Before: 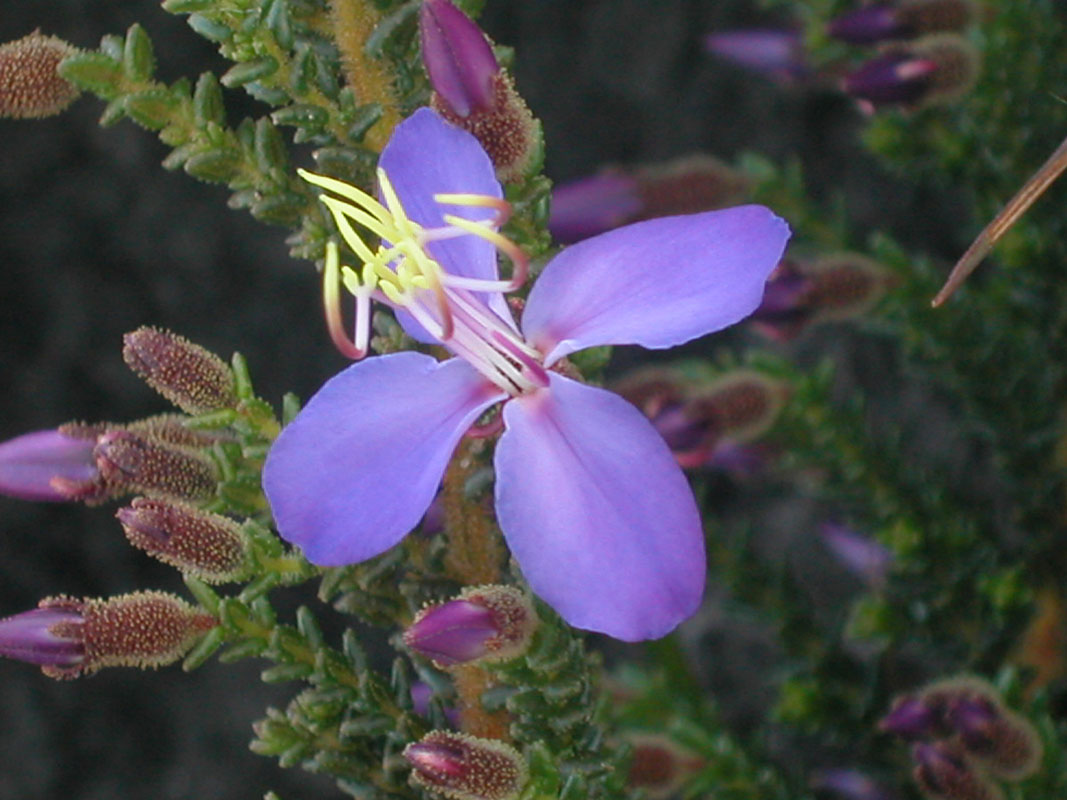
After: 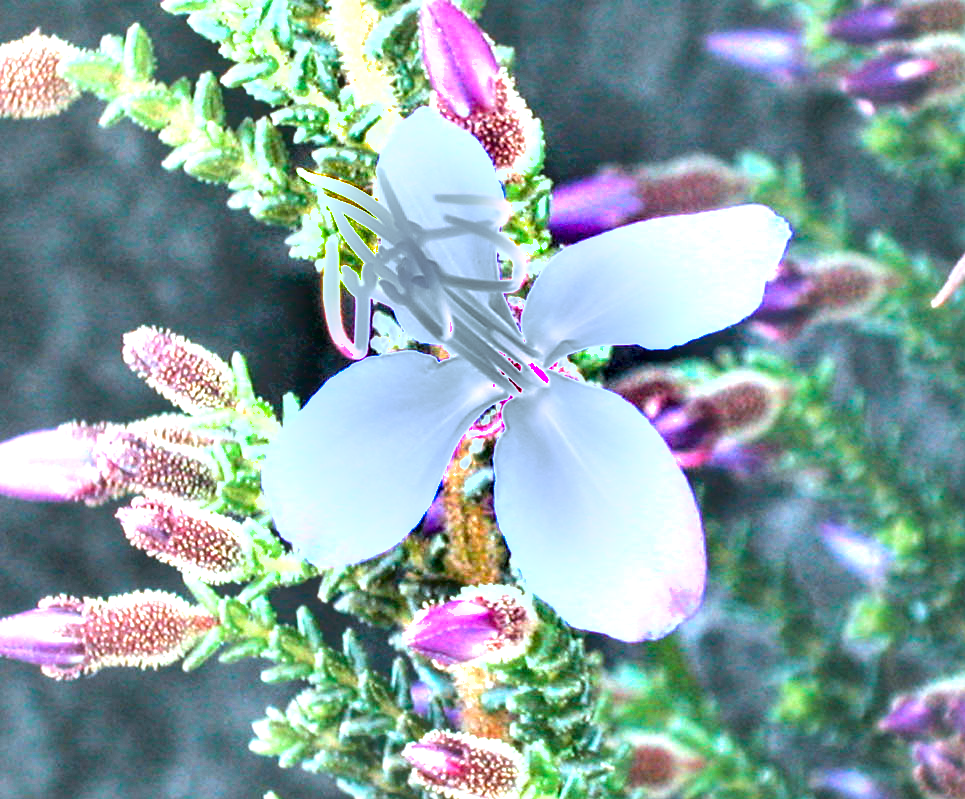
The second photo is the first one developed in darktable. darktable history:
crop: right 9.496%, bottom 0.034%
color correction: highlights a* -8.92, highlights b* -23.19
local contrast: on, module defaults
exposure: exposure 3.015 EV, compensate highlight preservation false
shadows and highlights: soften with gaussian
